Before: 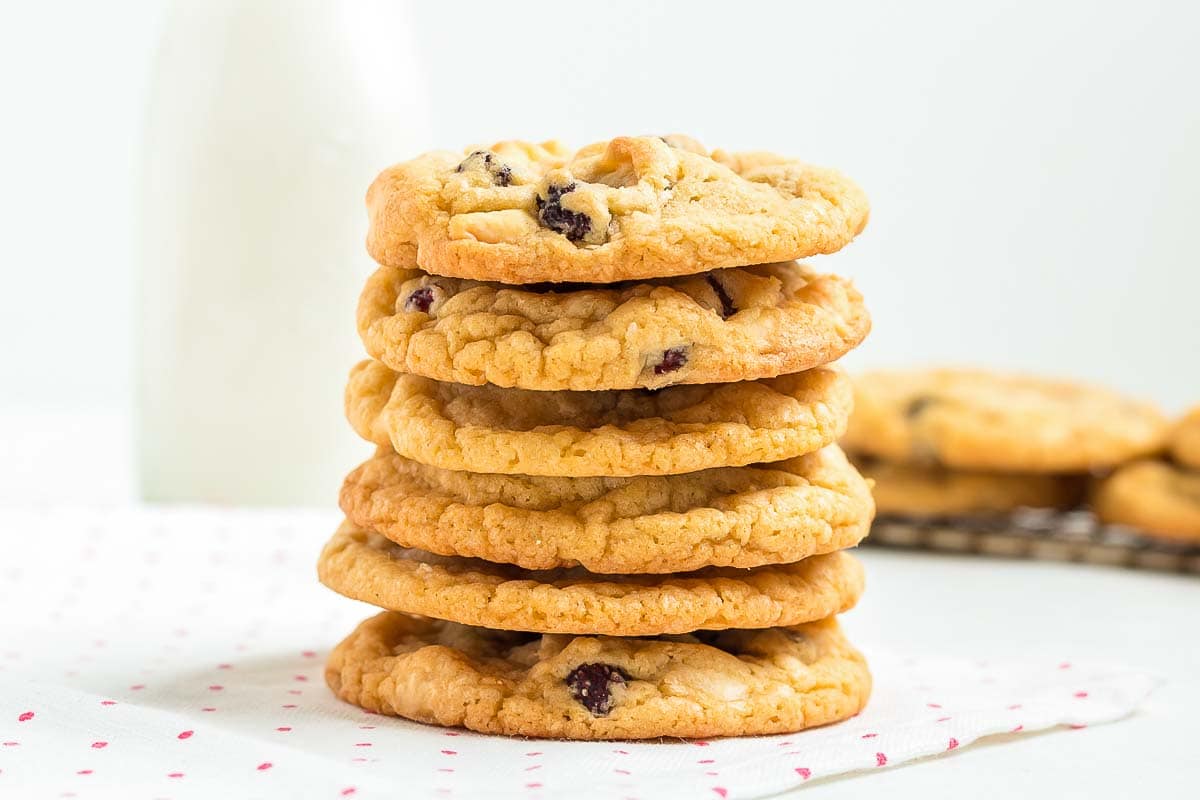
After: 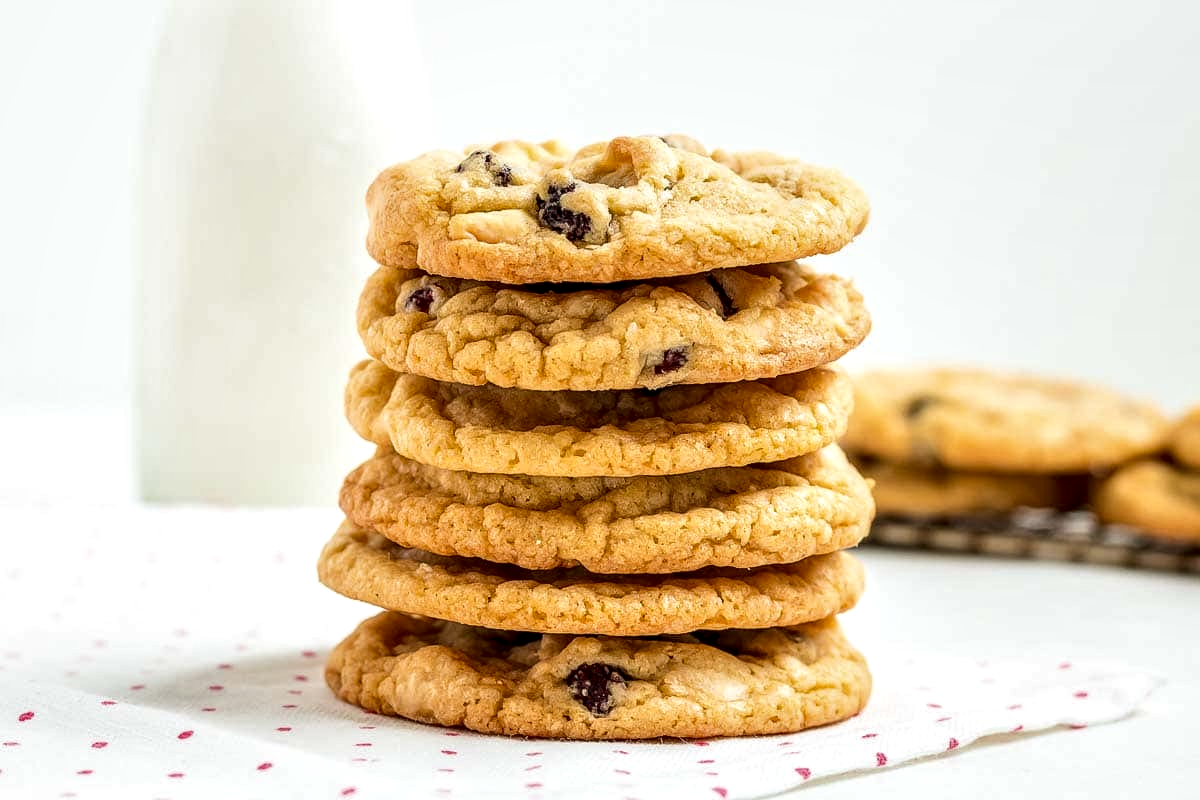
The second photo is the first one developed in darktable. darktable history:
local contrast: detail 160%
